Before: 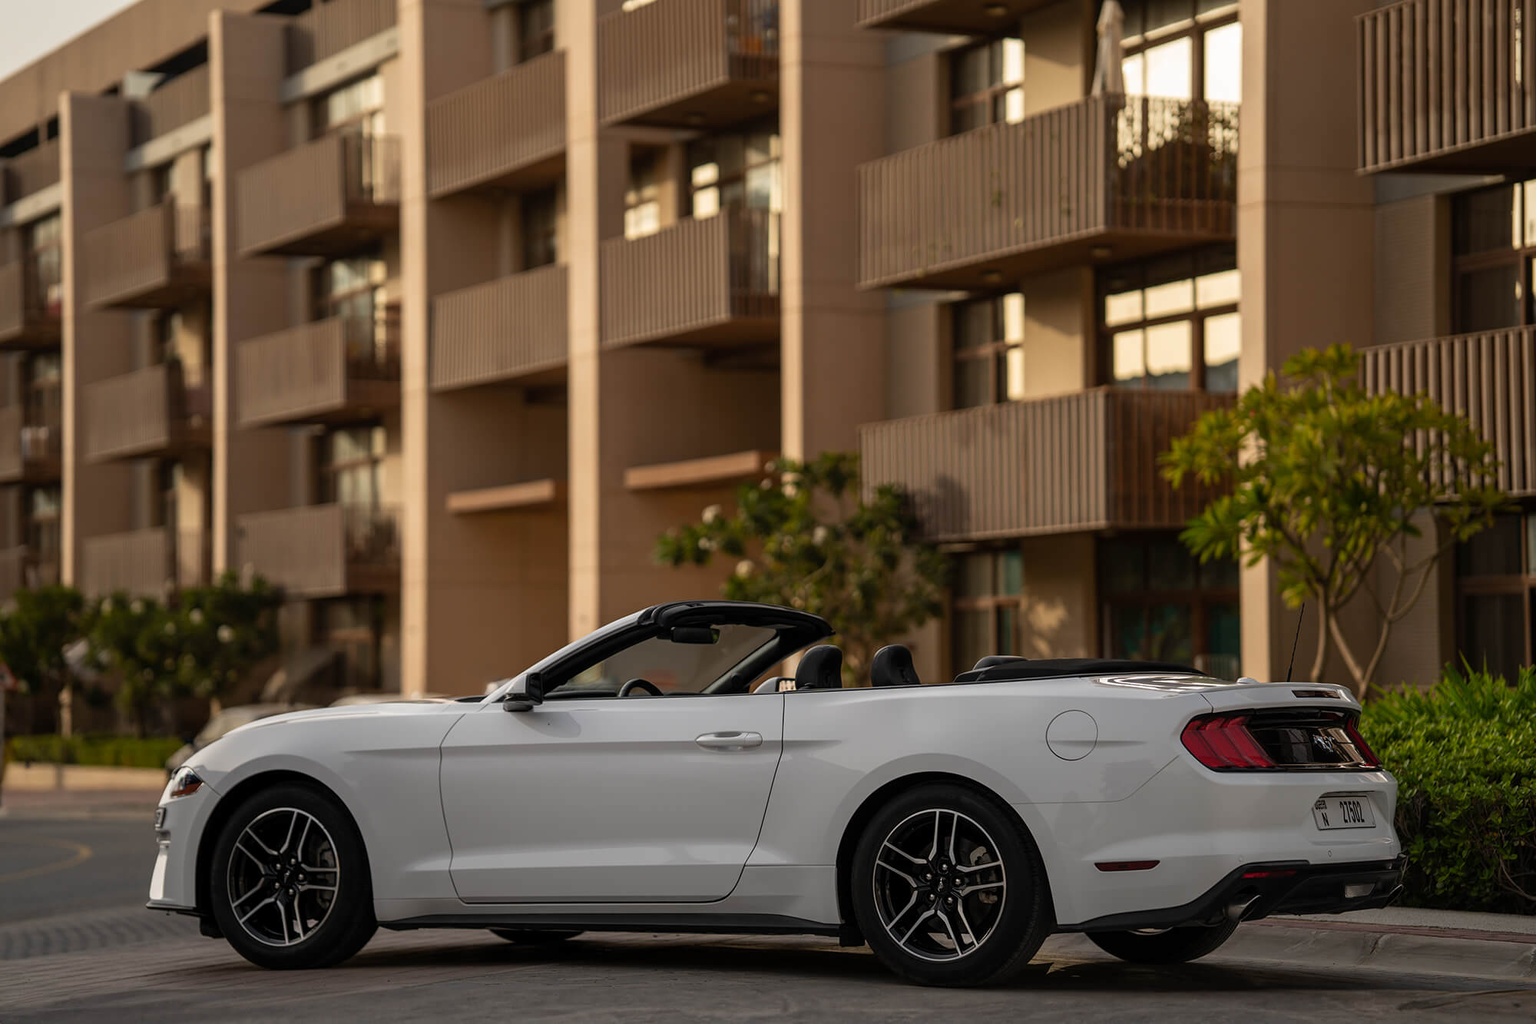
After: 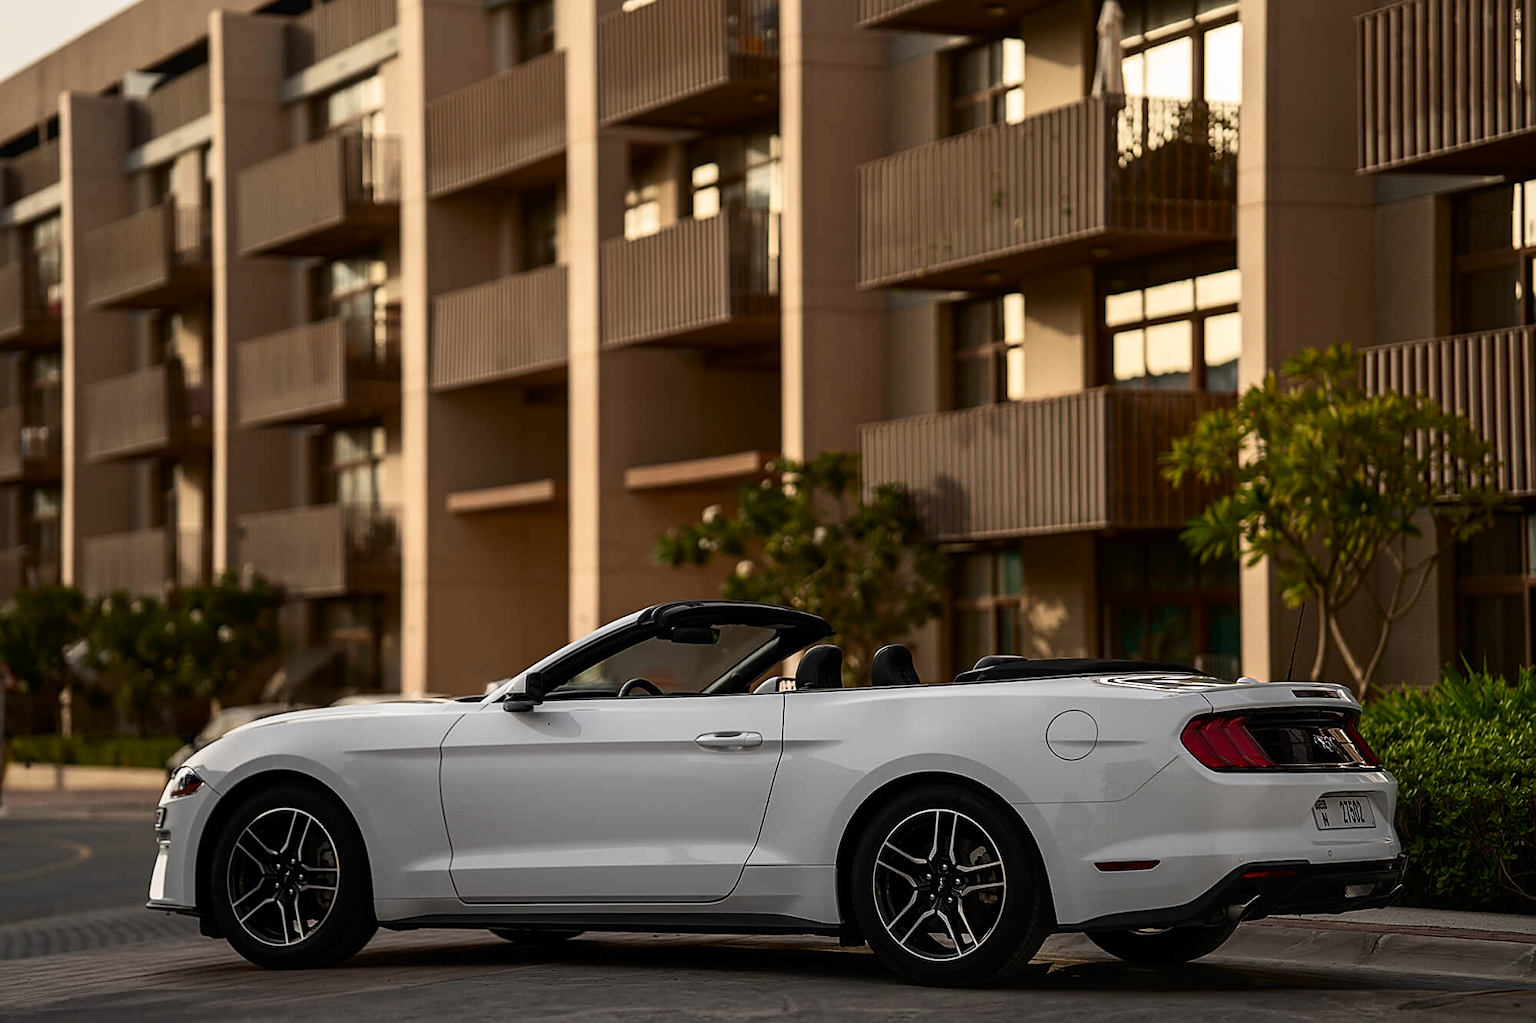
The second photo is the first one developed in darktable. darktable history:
contrast brightness saturation: contrast 0.224
sharpen: on, module defaults
